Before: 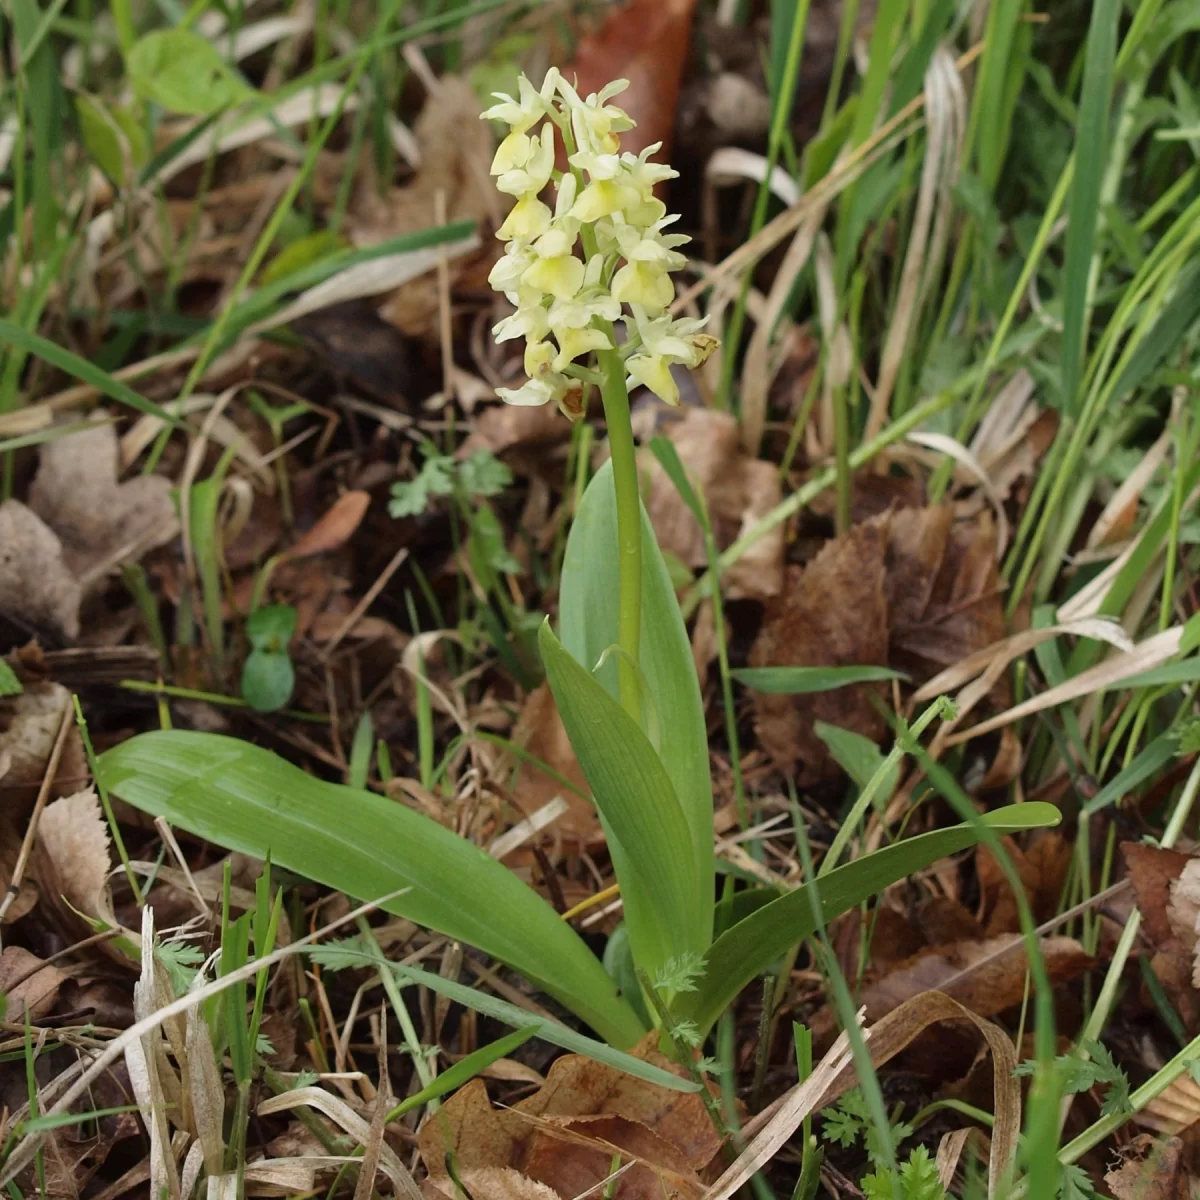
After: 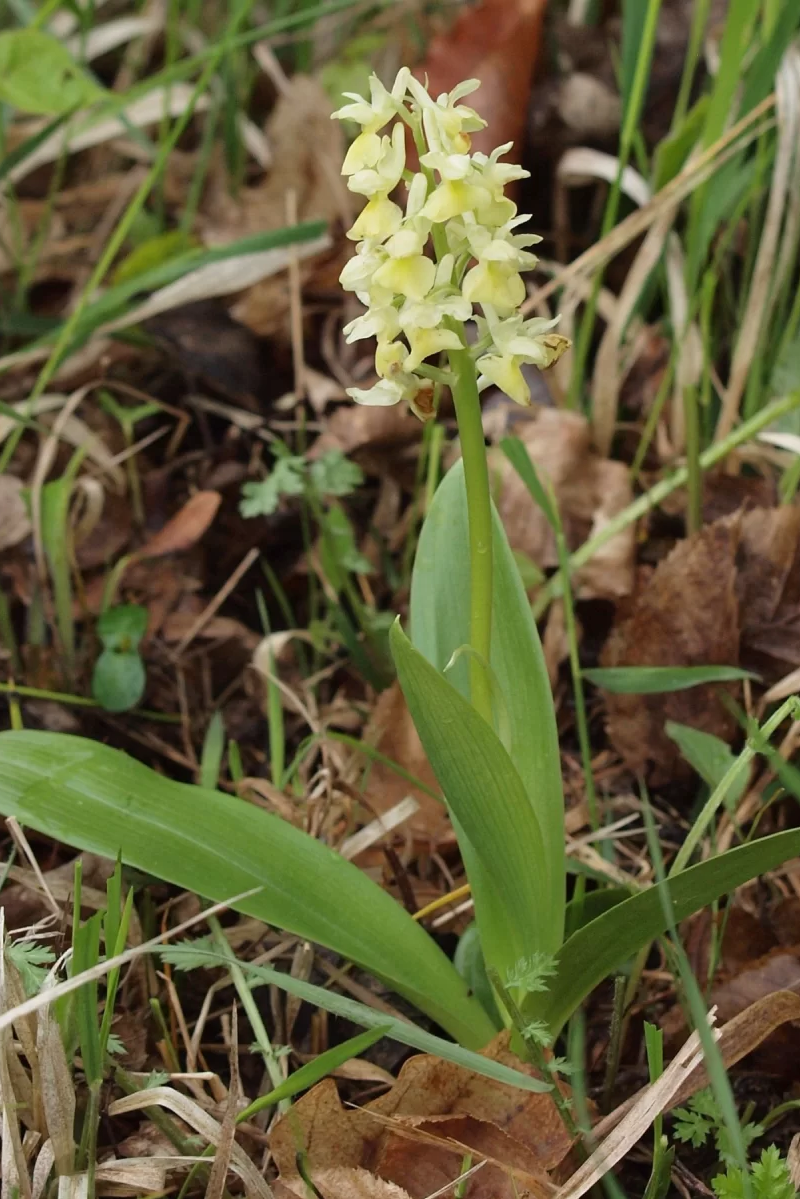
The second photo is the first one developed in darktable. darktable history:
crop and rotate: left 12.422%, right 20.854%
